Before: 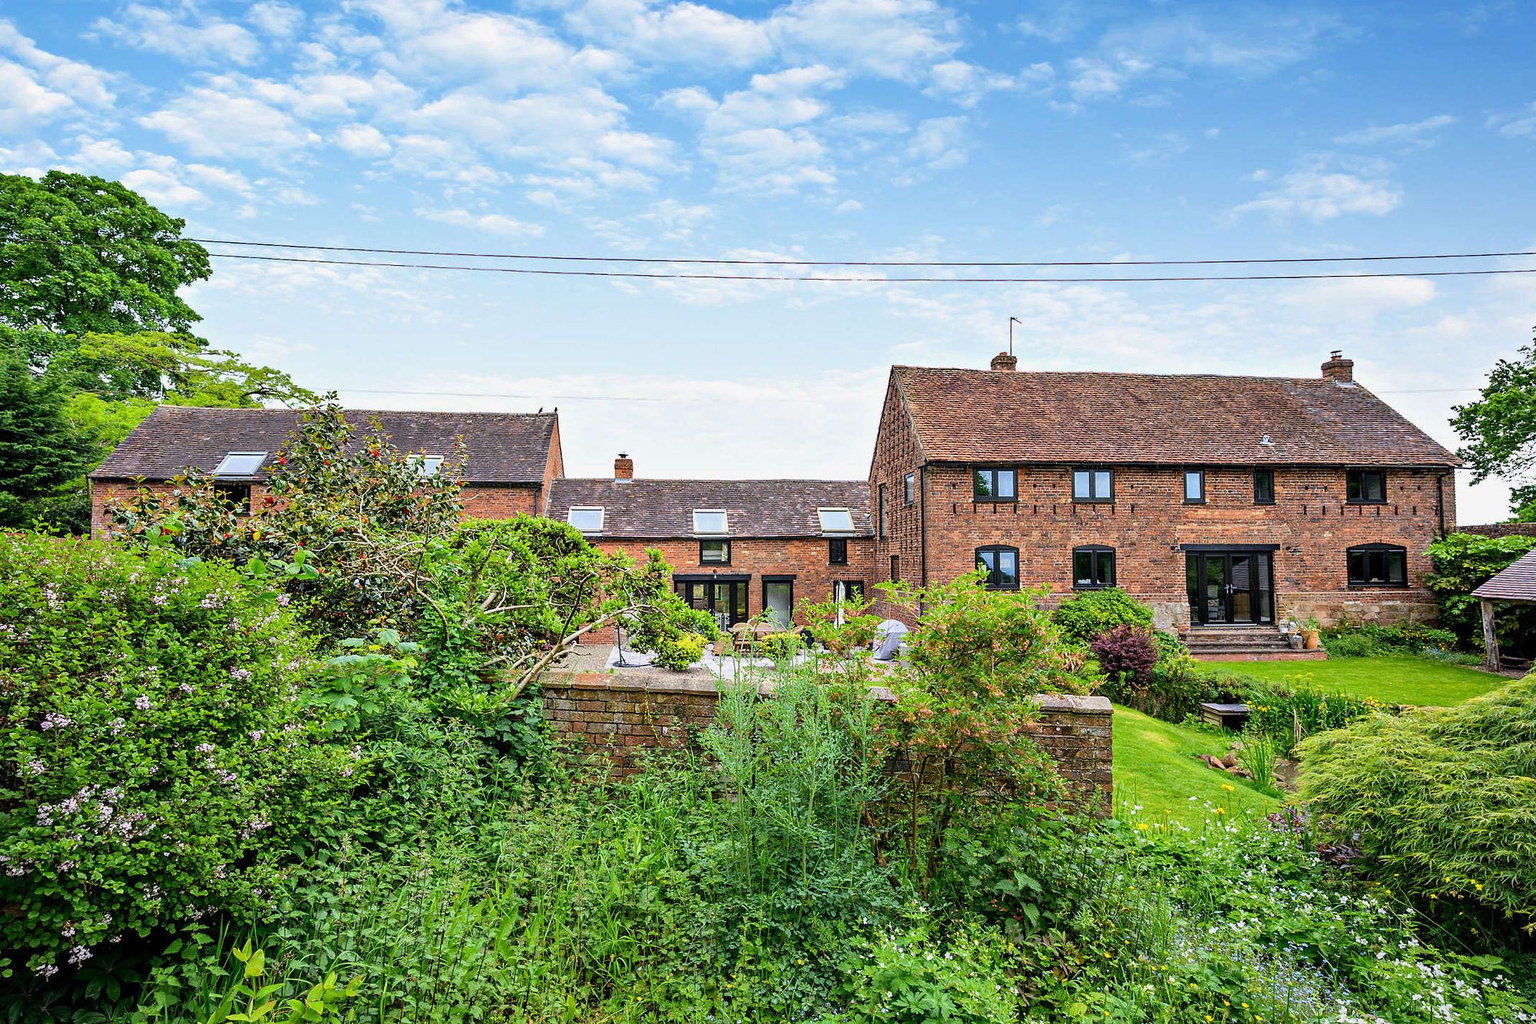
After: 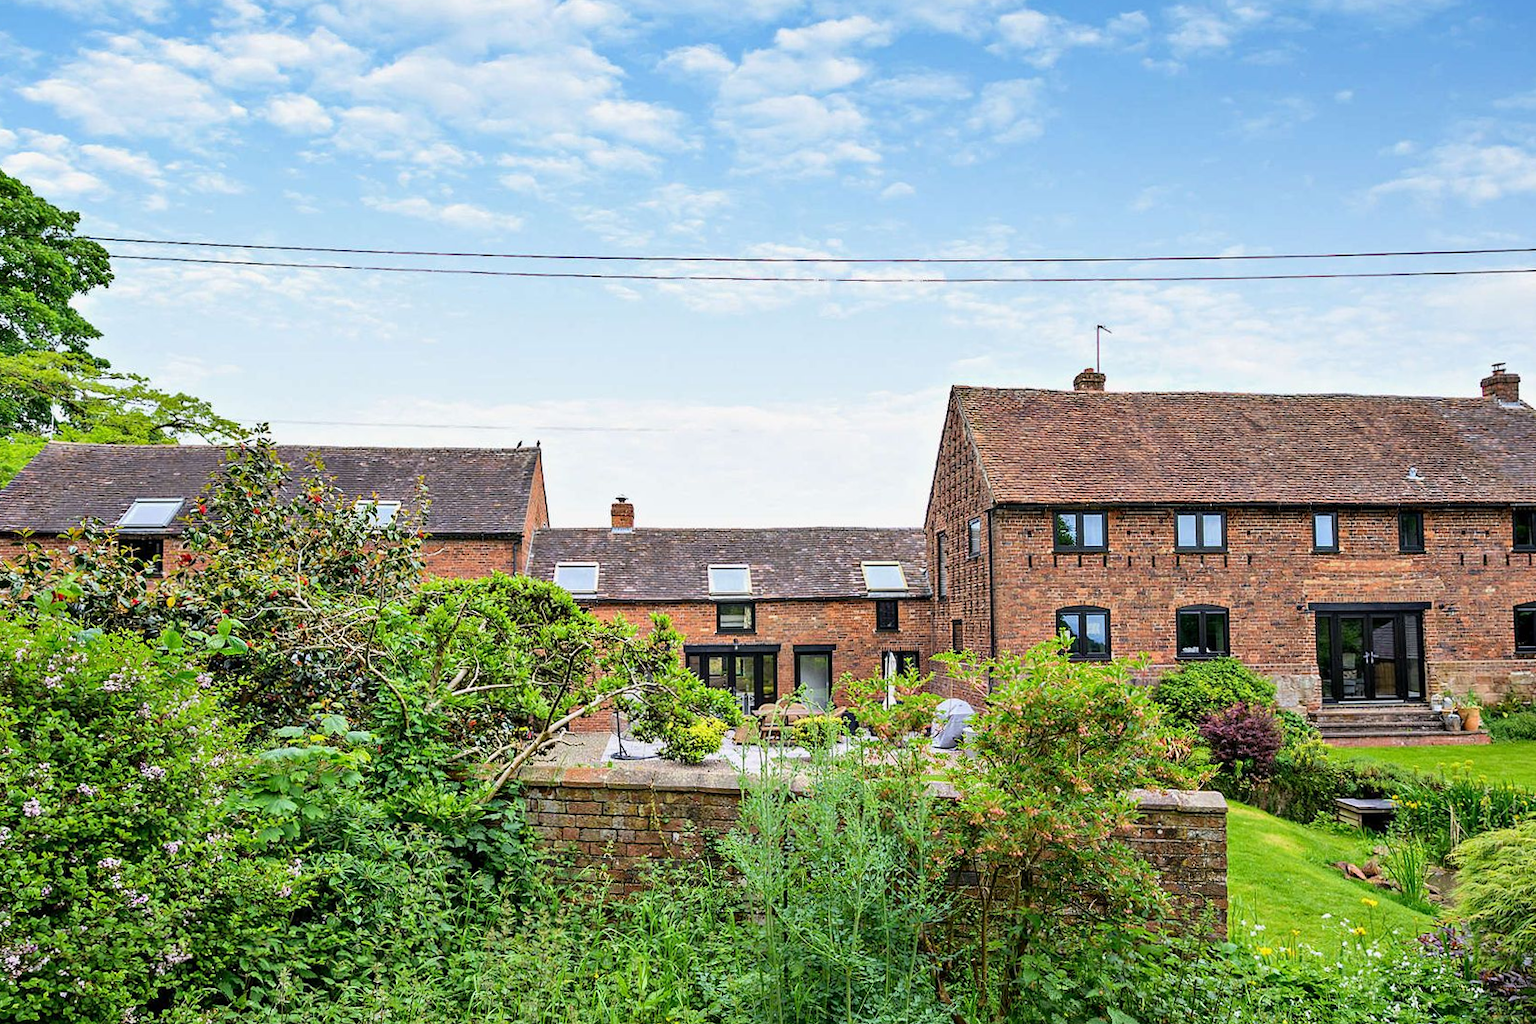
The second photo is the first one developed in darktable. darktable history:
crop and rotate: left 7.196%, top 4.574%, right 10.605%, bottom 13.178%
rotate and perspective: rotation -0.45°, automatic cropping original format, crop left 0.008, crop right 0.992, crop top 0.012, crop bottom 0.988
